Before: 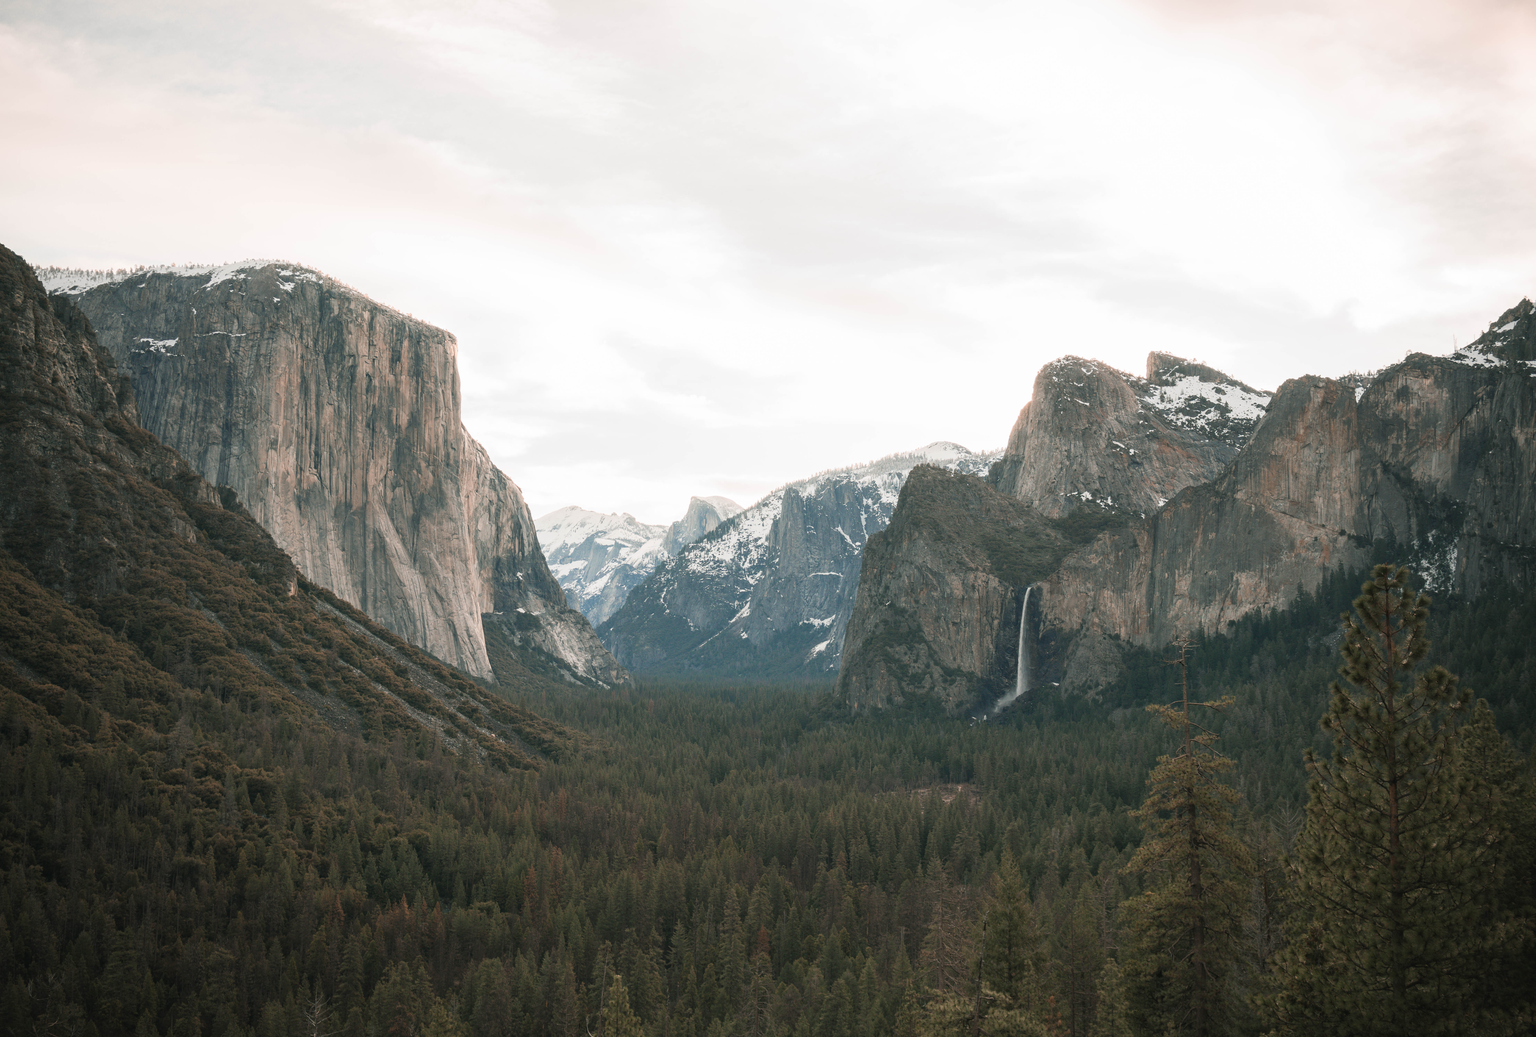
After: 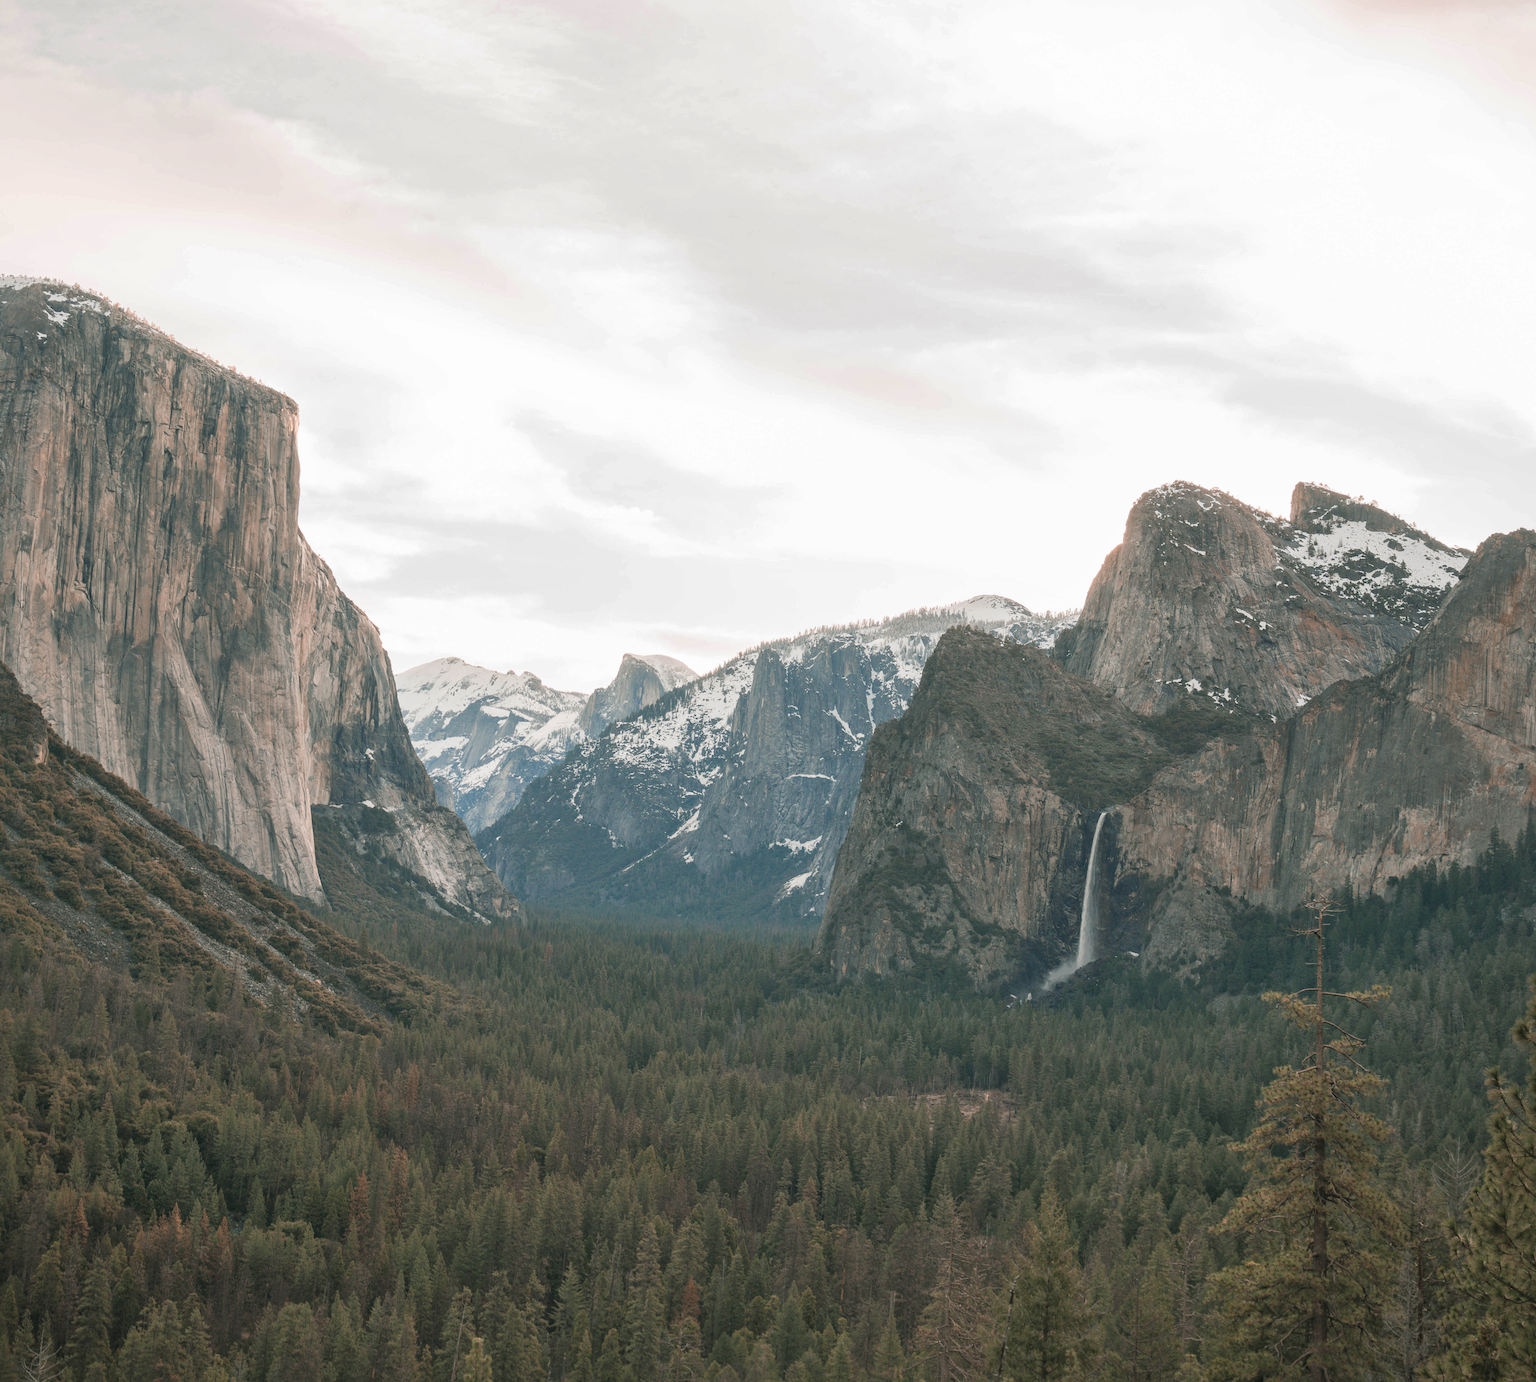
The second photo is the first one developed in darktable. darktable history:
crop and rotate: angle -3.27°, left 14.277%, top 0.028%, right 10.766%, bottom 0.028%
shadows and highlights: on, module defaults
